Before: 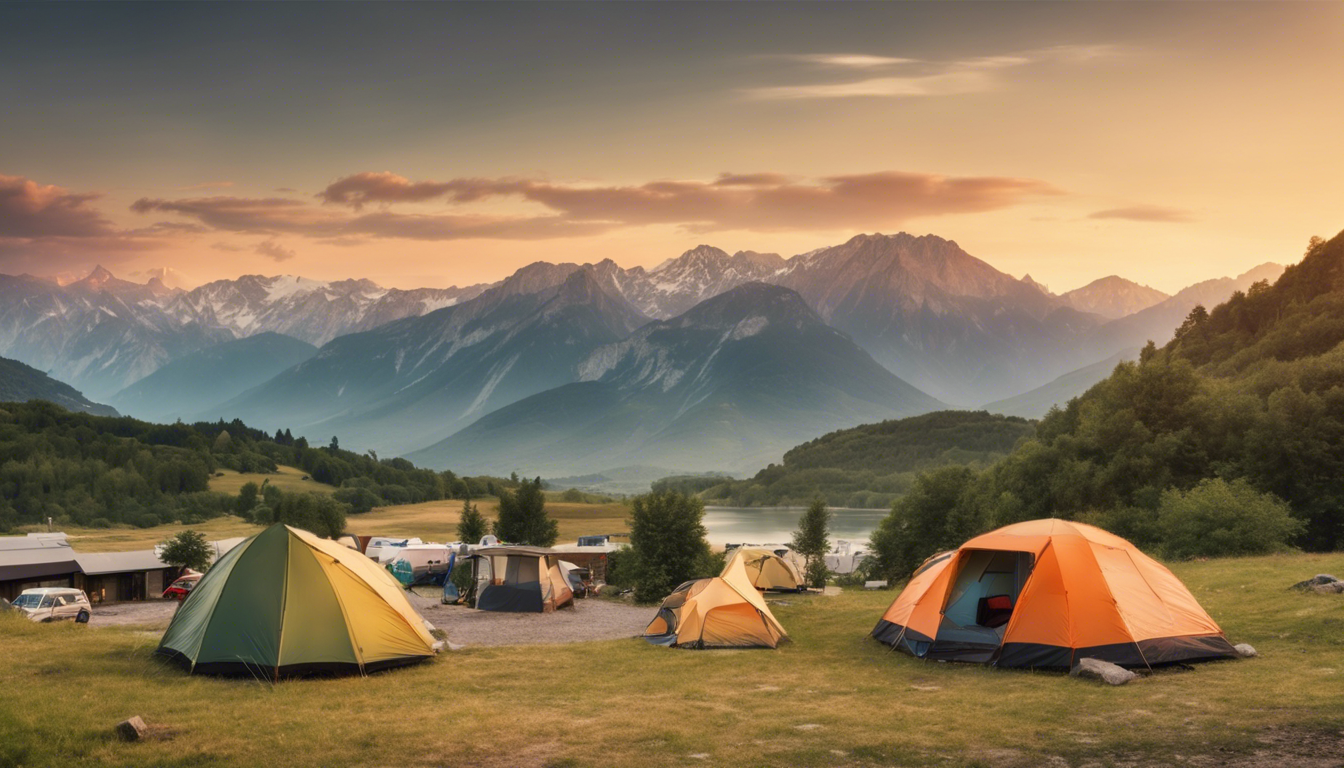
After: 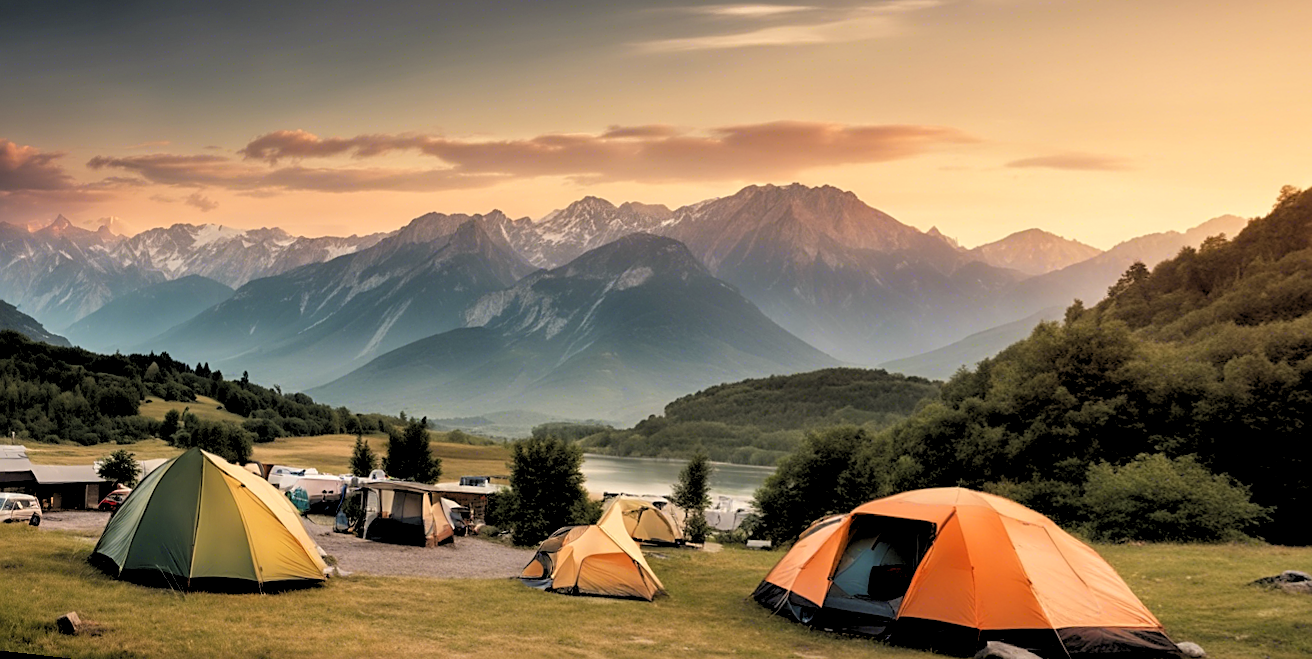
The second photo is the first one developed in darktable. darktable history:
rotate and perspective: rotation 1.69°, lens shift (vertical) -0.023, lens shift (horizontal) -0.291, crop left 0.025, crop right 0.988, crop top 0.092, crop bottom 0.842
sharpen: on, module defaults
rgb levels: levels [[0.029, 0.461, 0.922], [0, 0.5, 1], [0, 0.5, 1]]
